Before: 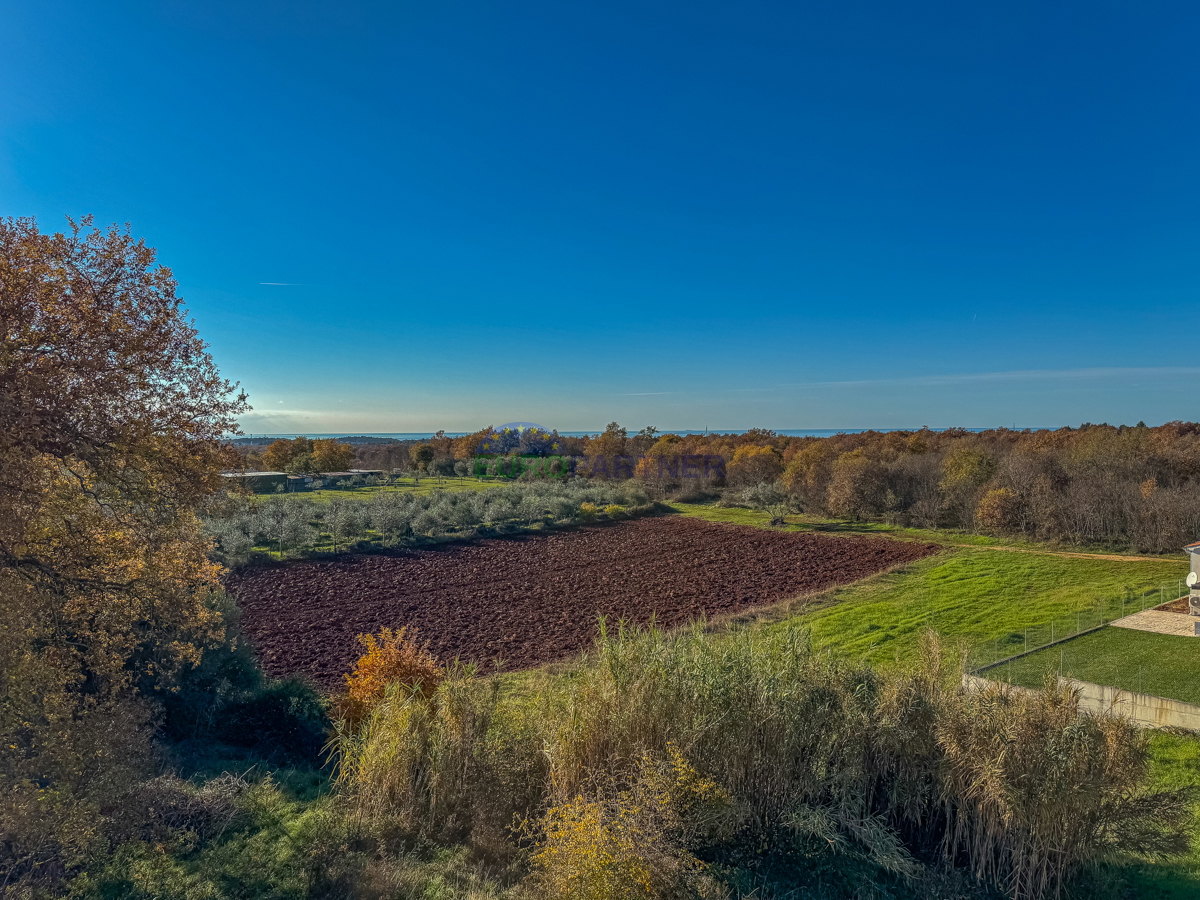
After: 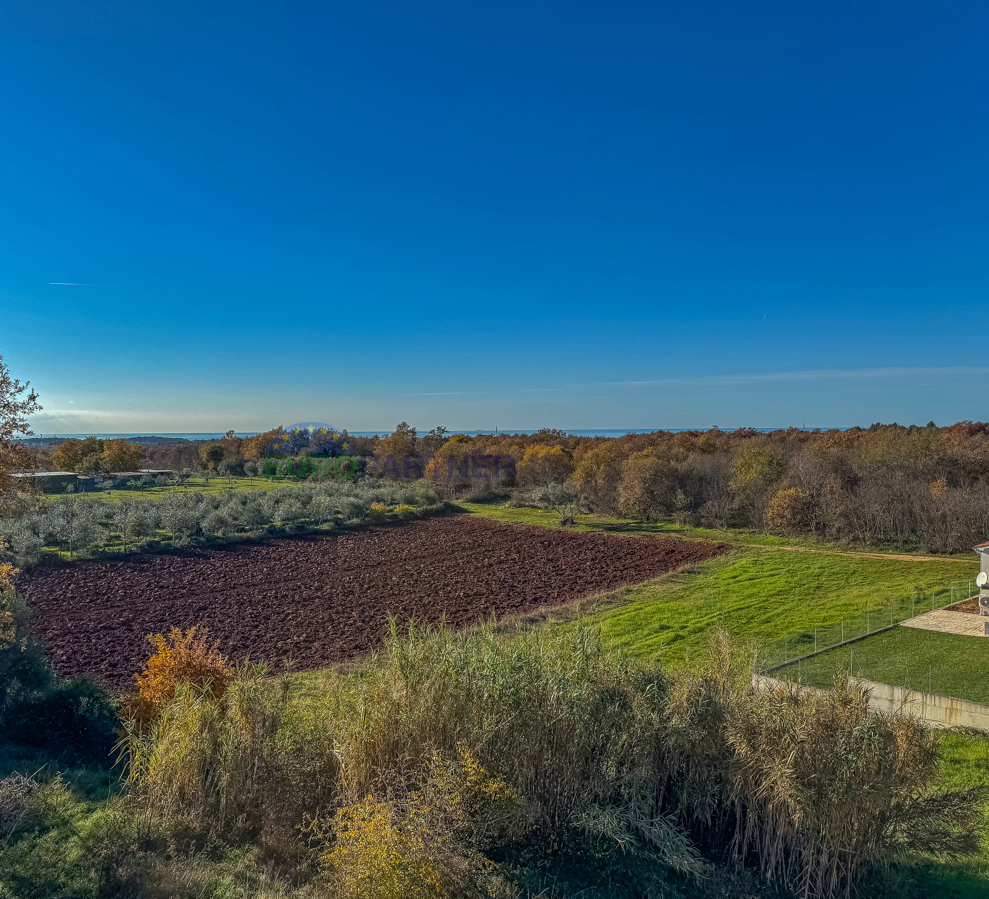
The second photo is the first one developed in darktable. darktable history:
white balance: red 0.983, blue 1.036
crop: left 17.582%, bottom 0.031%
